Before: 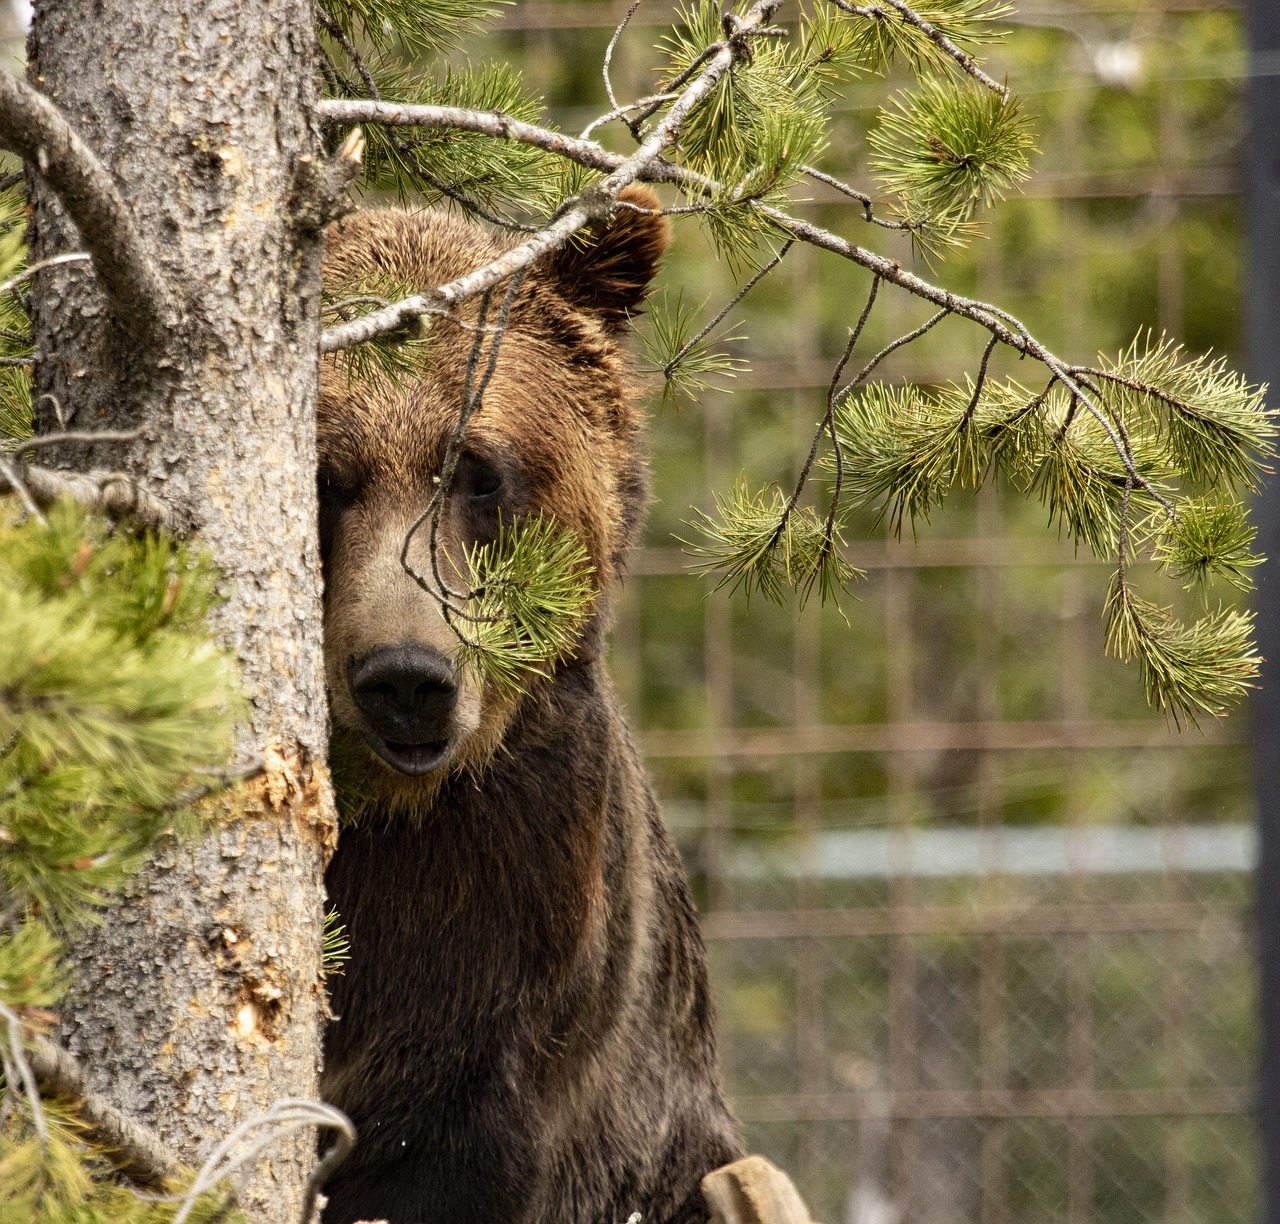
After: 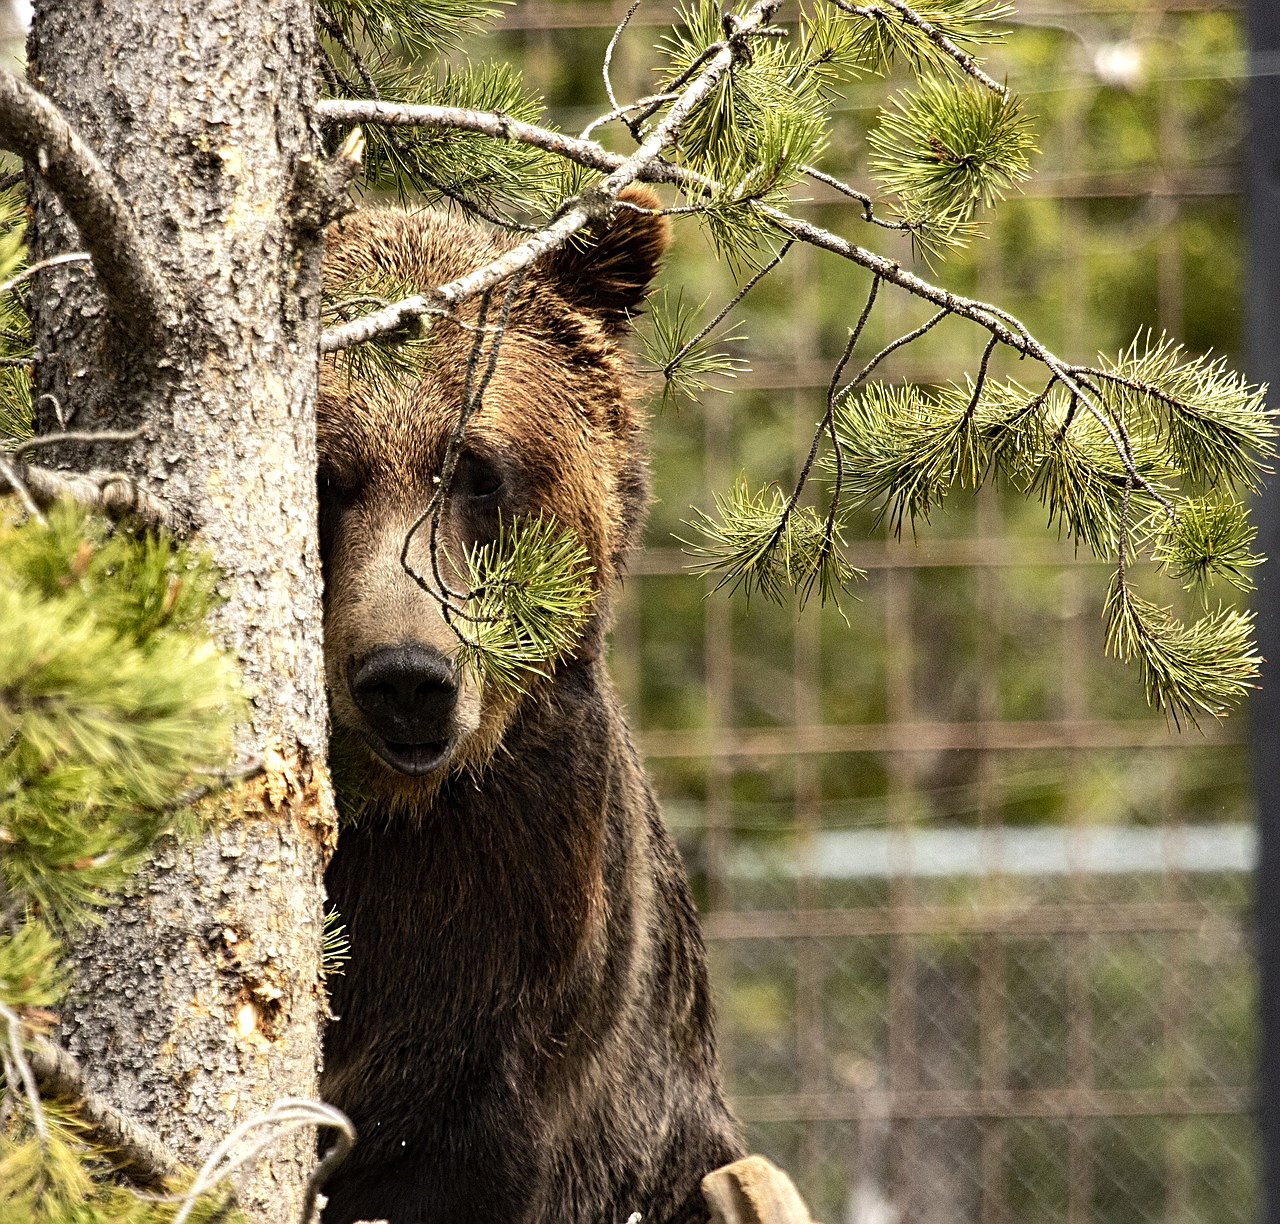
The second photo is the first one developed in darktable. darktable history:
sharpen: on, module defaults
tone equalizer: -8 EV -0.419 EV, -7 EV -0.408 EV, -6 EV -0.345 EV, -5 EV -0.203 EV, -3 EV 0.23 EV, -2 EV 0.356 EV, -1 EV 0.374 EV, +0 EV 0.408 EV, edges refinement/feathering 500, mask exposure compensation -1.57 EV, preserve details no
